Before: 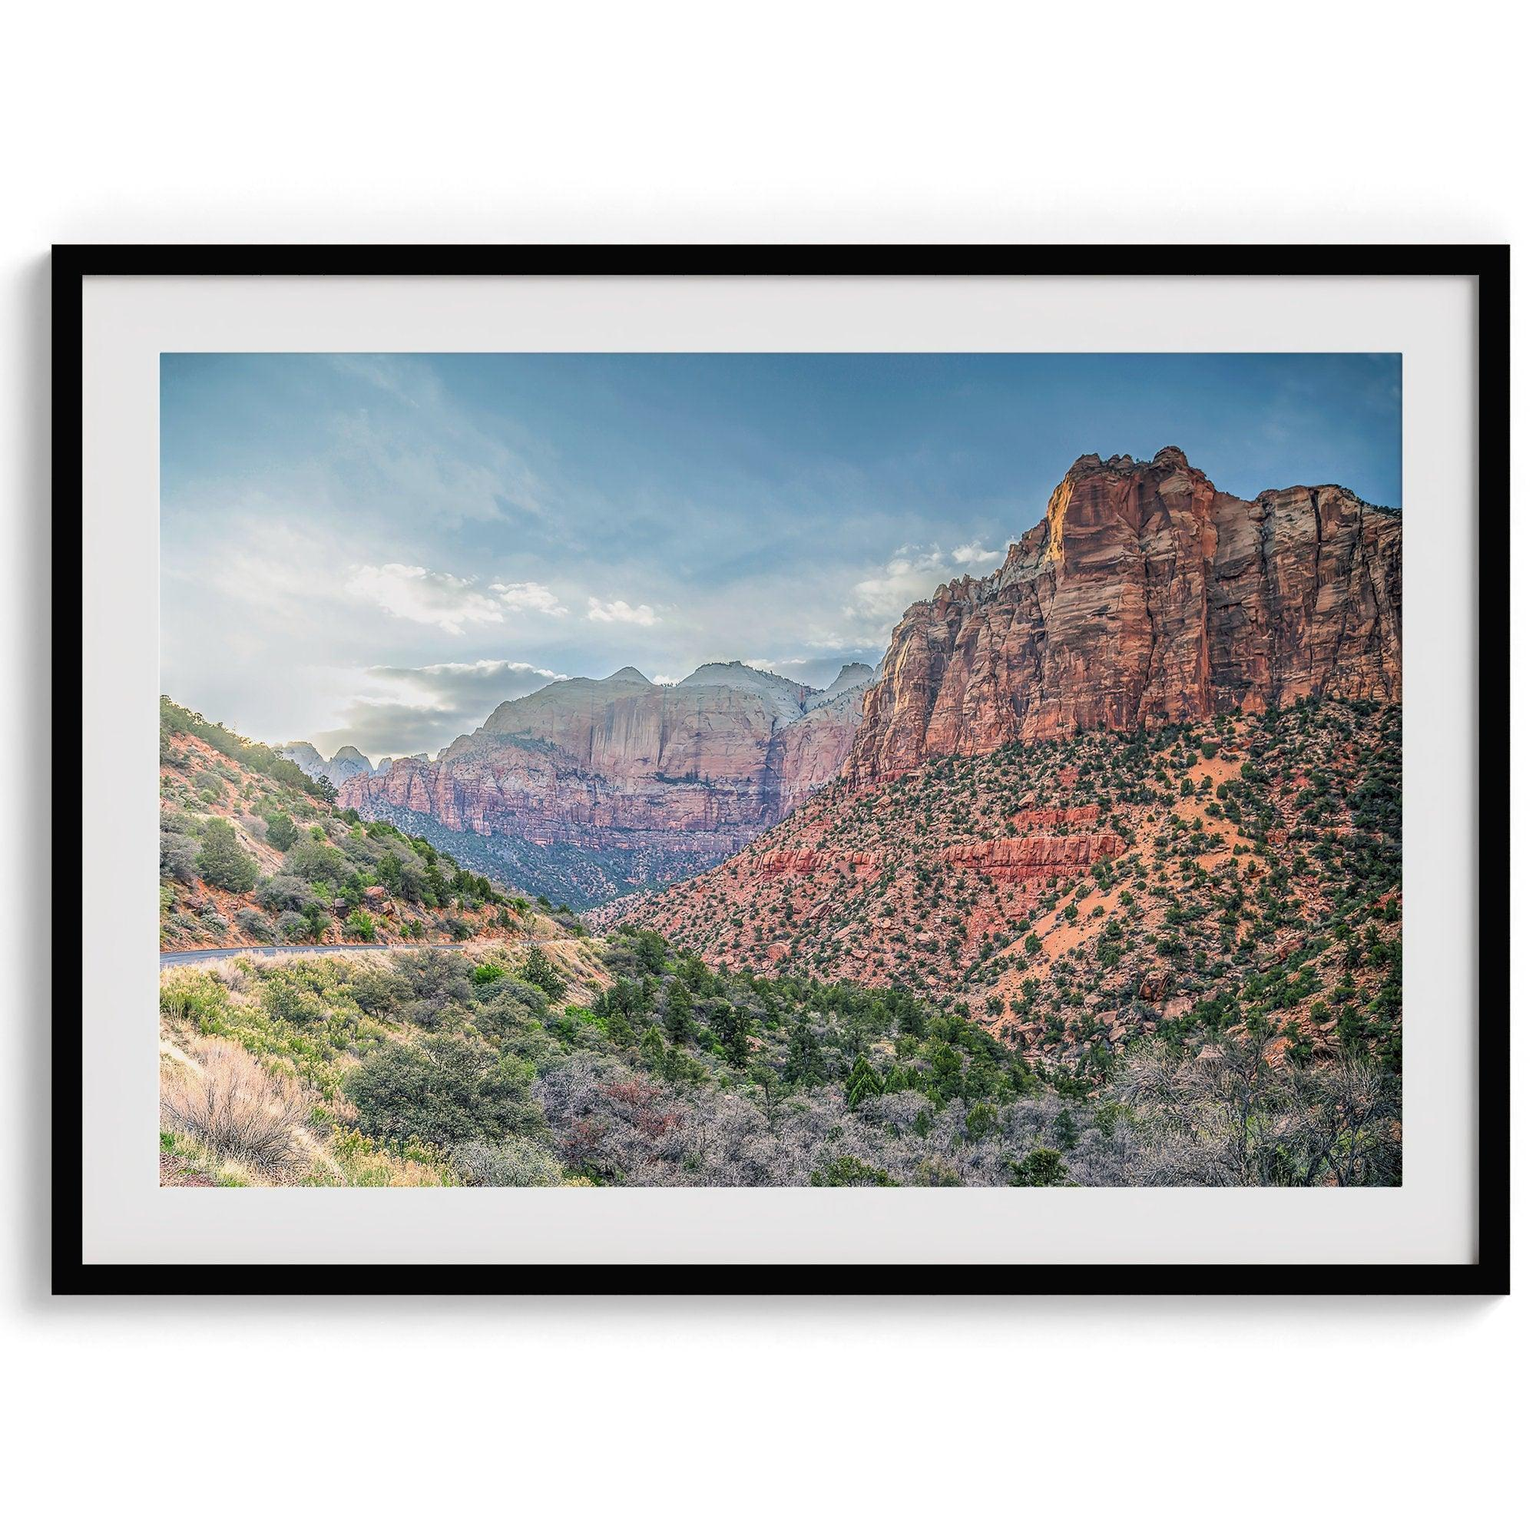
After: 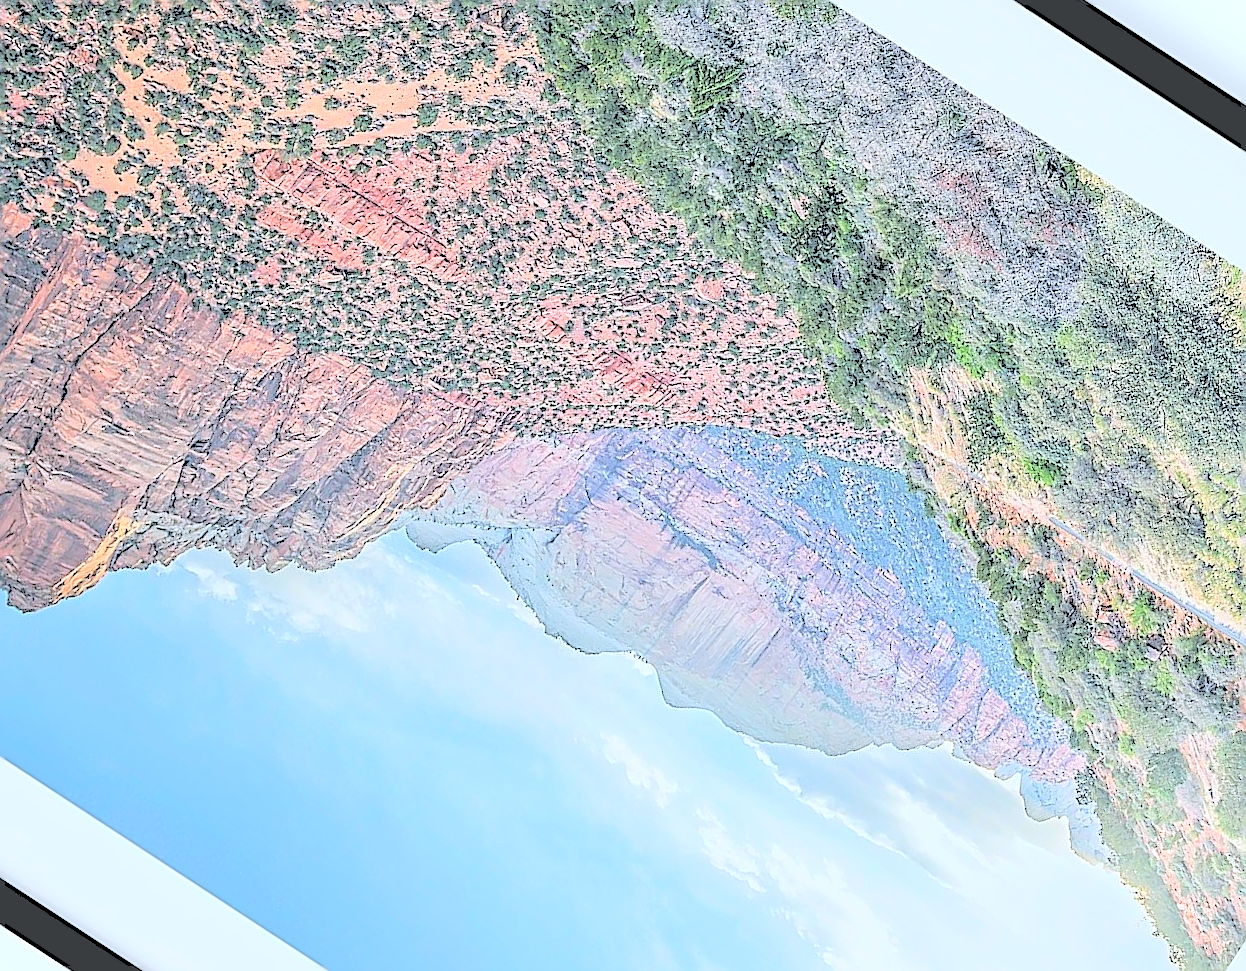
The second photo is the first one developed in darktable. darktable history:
crop and rotate: angle 146.83°, left 9.211%, top 15.679%, right 4.507%, bottom 17.078%
color correction: highlights a* -3.79, highlights b* -11.1
sharpen: amount 0.994
contrast brightness saturation: brightness 1
